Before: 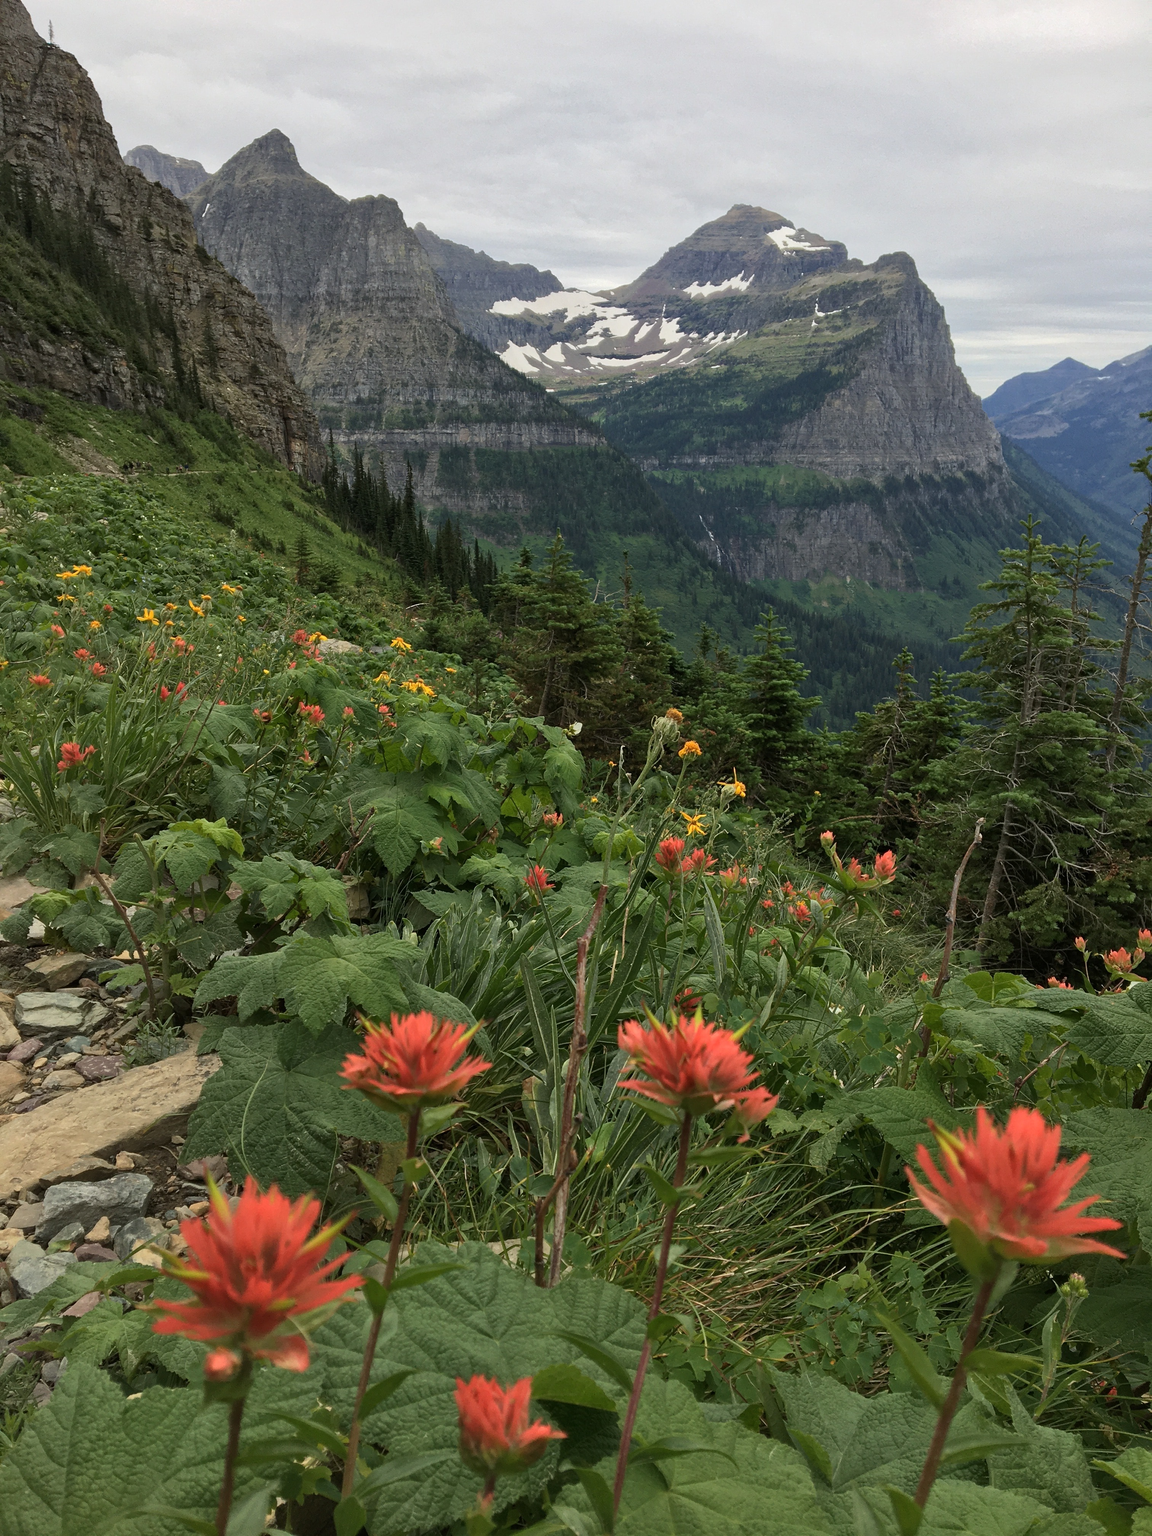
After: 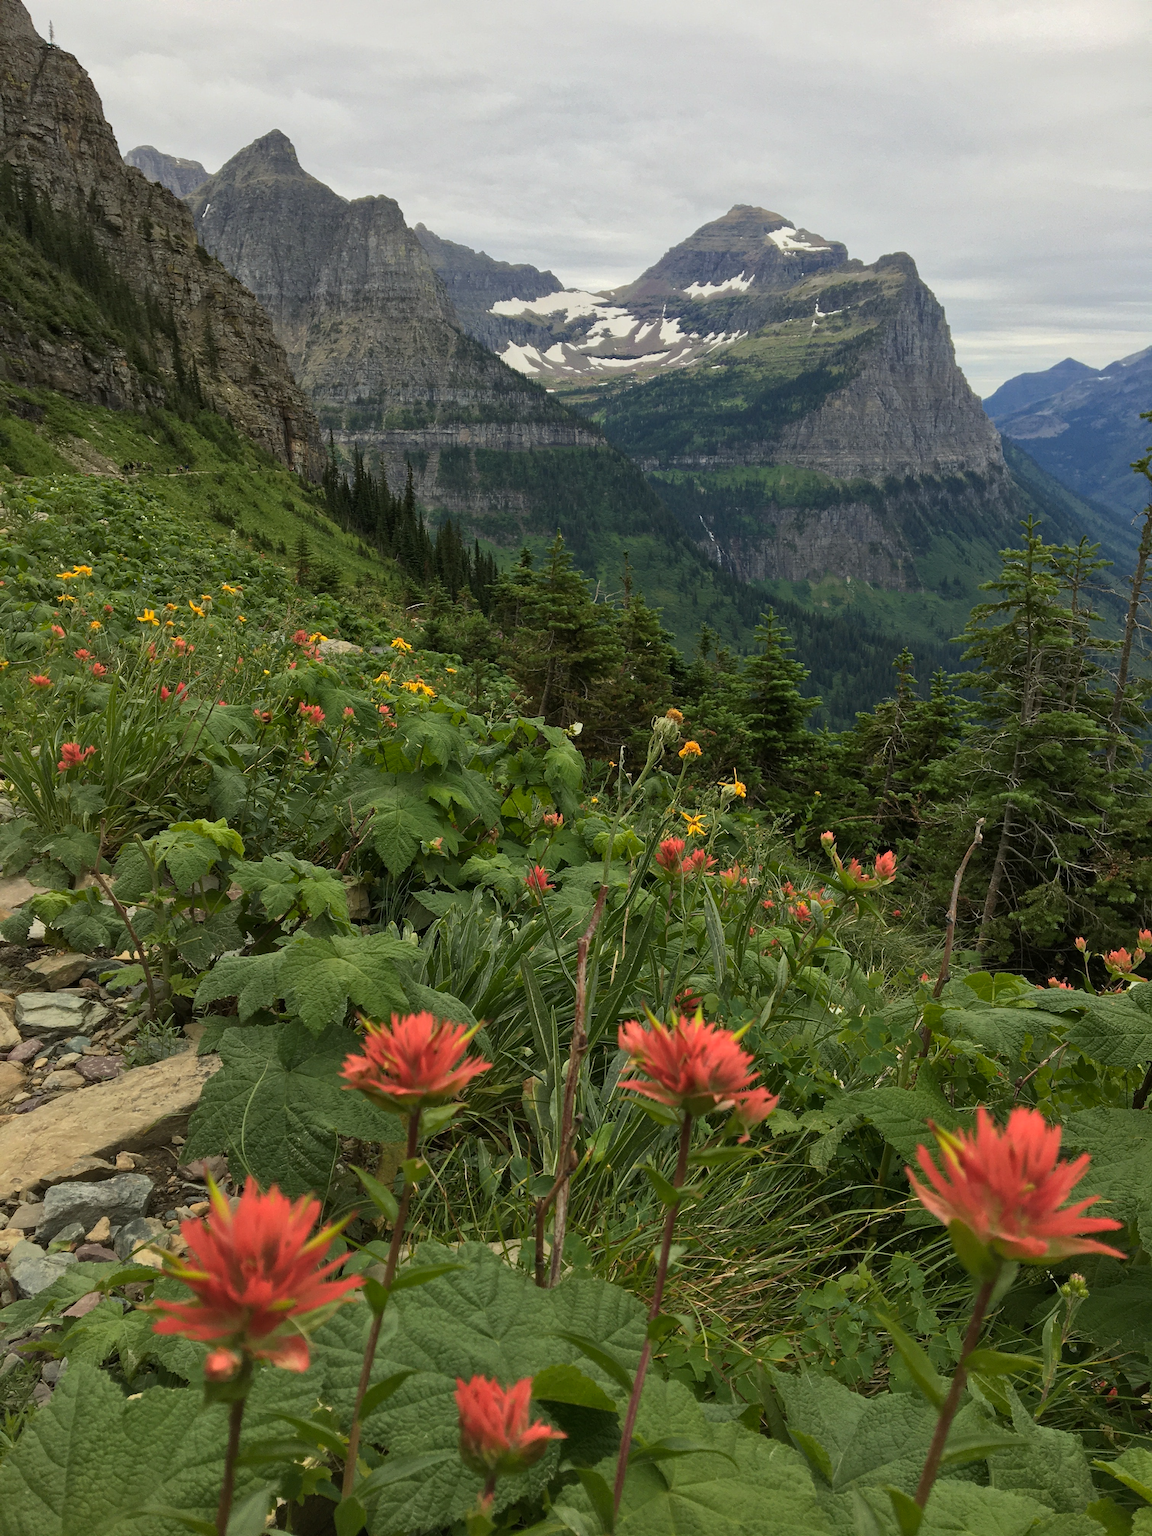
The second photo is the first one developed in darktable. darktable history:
color calibration: output R [0.994, 0.059, -0.119, 0], output G [-0.036, 1.09, -0.119, 0], output B [0.078, -0.108, 0.961, 0], gray › normalize channels true, illuminant same as pipeline (D50), adaptation XYZ, x 0.347, y 0.359, temperature 5015.01 K, gamut compression 0.02
